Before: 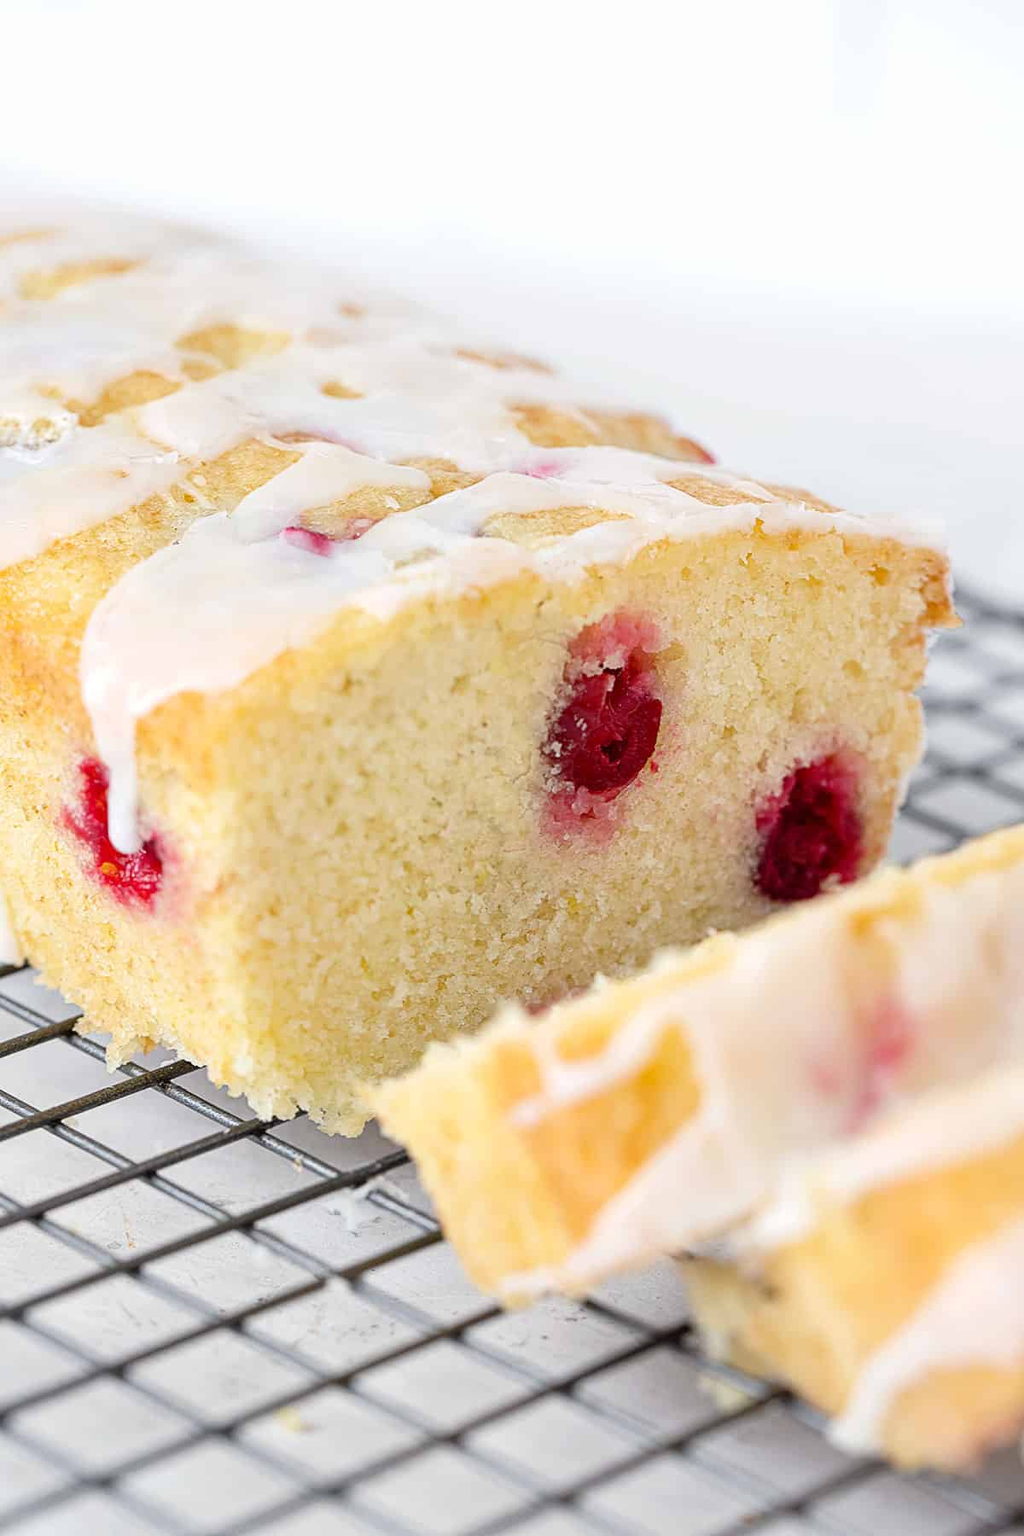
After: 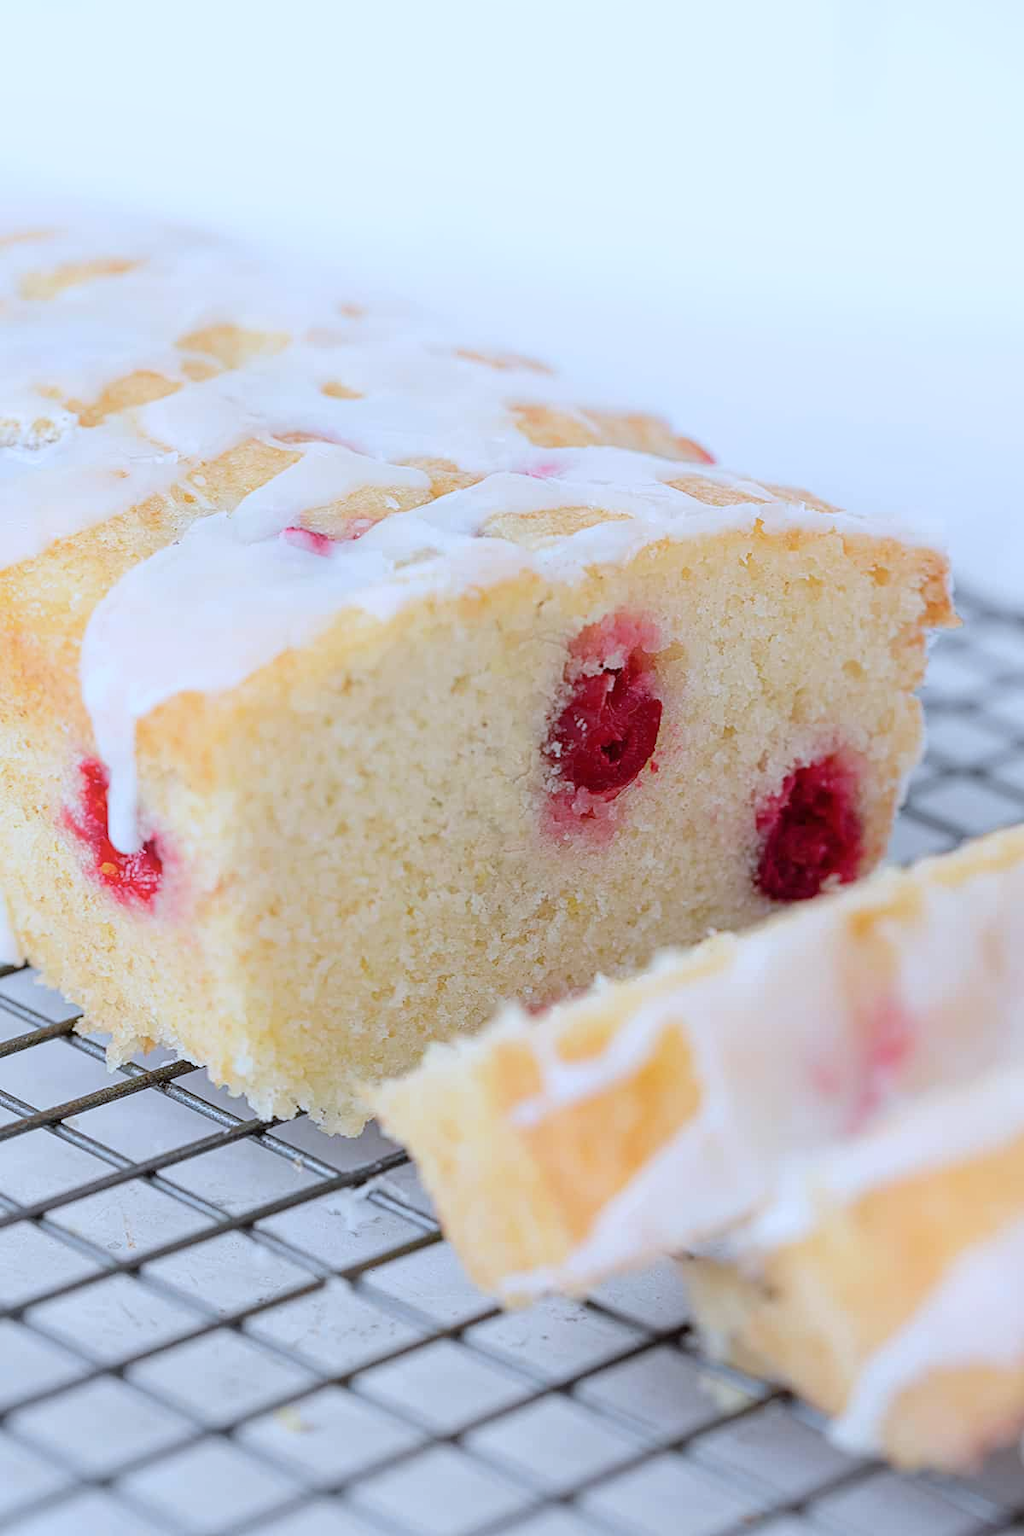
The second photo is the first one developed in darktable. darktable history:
shadows and highlights: shadows -23.08, highlights 46.15, soften with gaussian
color correction: highlights a* -2.24, highlights b* -18.1
tone equalizer: -8 EV 0.25 EV, -7 EV 0.417 EV, -6 EV 0.417 EV, -5 EV 0.25 EV, -3 EV -0.25 EV, -2 EV -0.417 EV, -1 EV -0.417 EV, +0 EV -0.25 EV, edges refinement/feathering 500, mask exposure compensation -1.57 EV, preserve details guided filter
